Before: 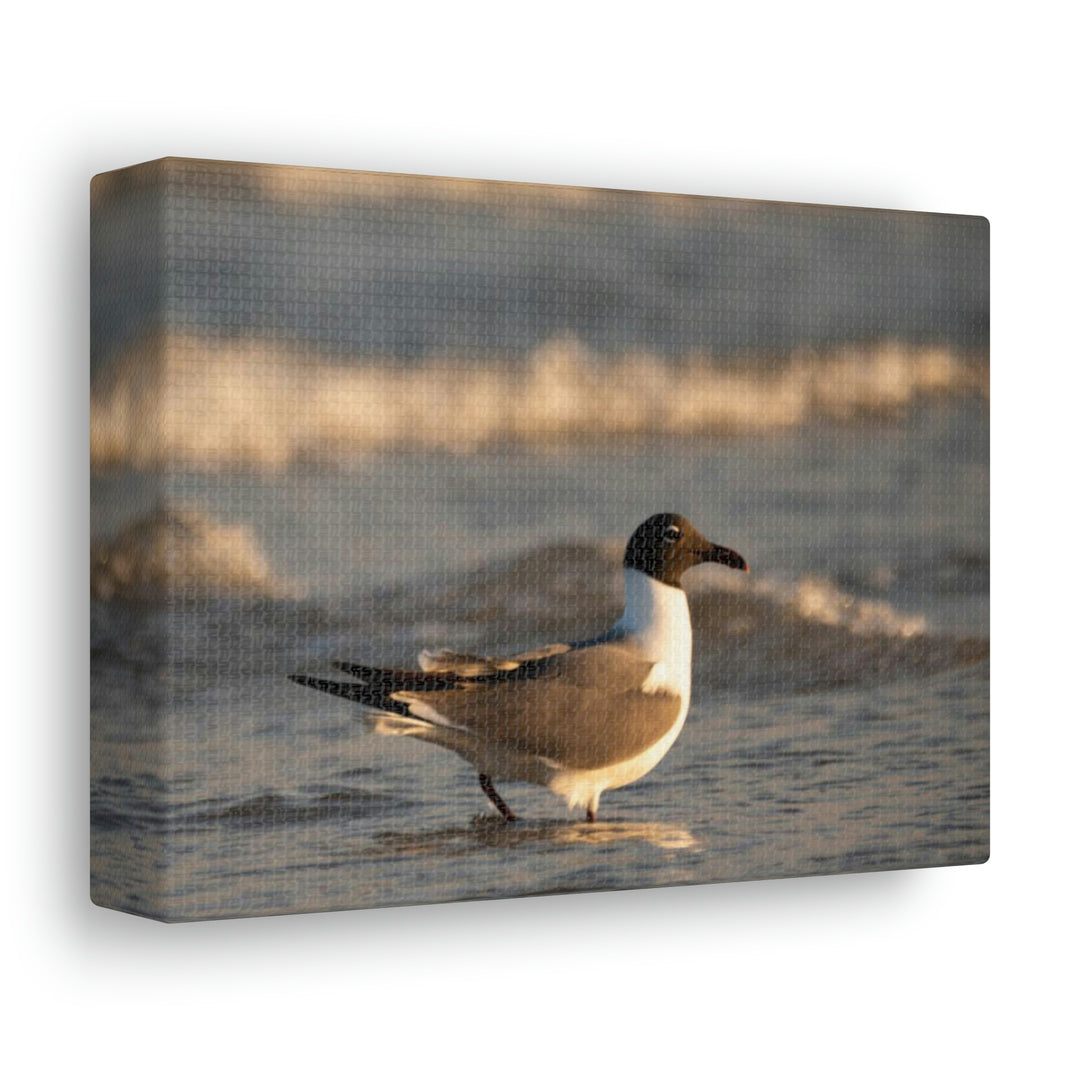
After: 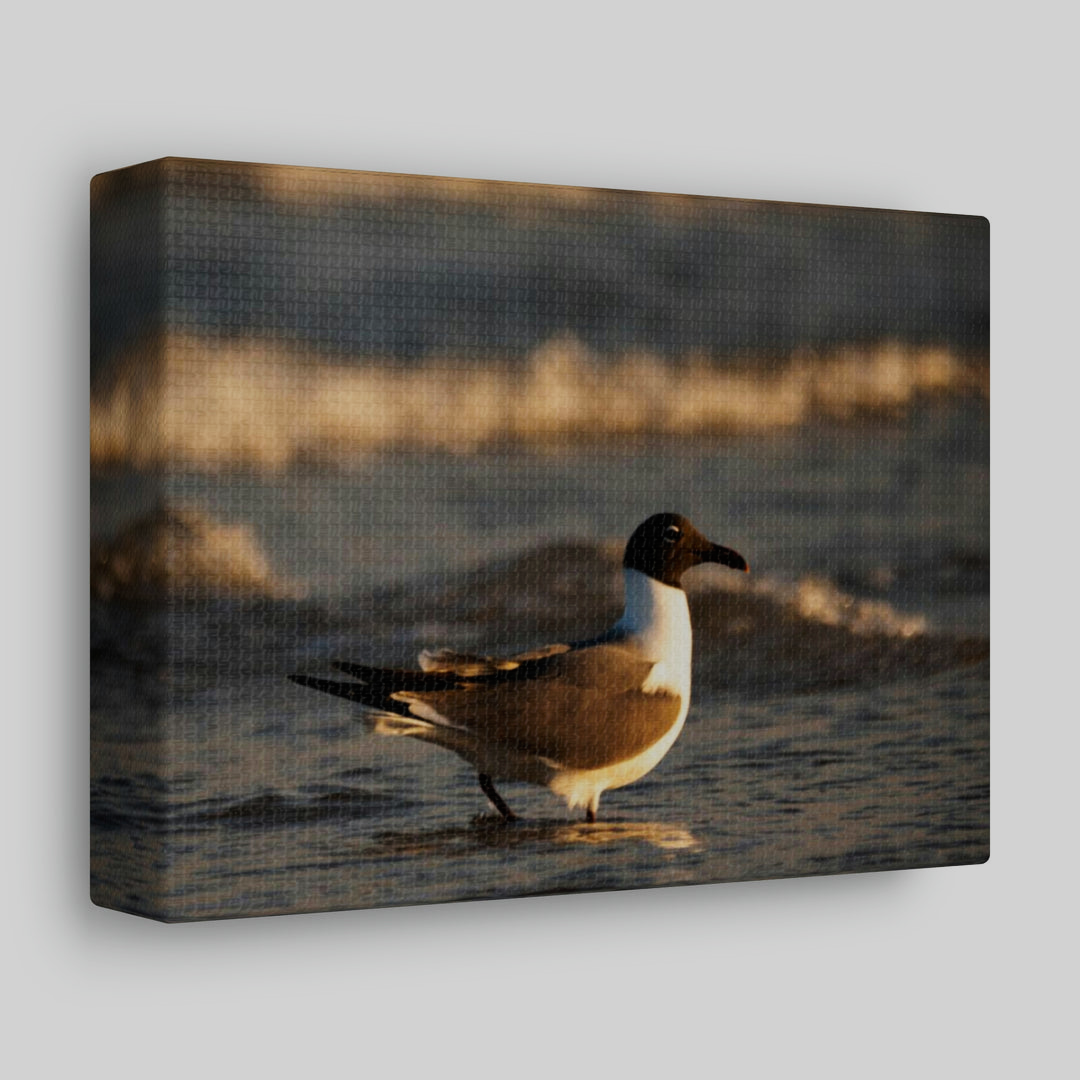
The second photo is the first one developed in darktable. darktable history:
exposure: exposure -1.945 EV, compensate highlight preservation false
base curve: curves: ch0 [(0, 0) (0.007, 0.004) (0.027, 0.03) (0.046, 0.07) (0.207, 0.54) (0.442, 0.872) (0.673, 0.972) (1, 1)], preserve colors none
